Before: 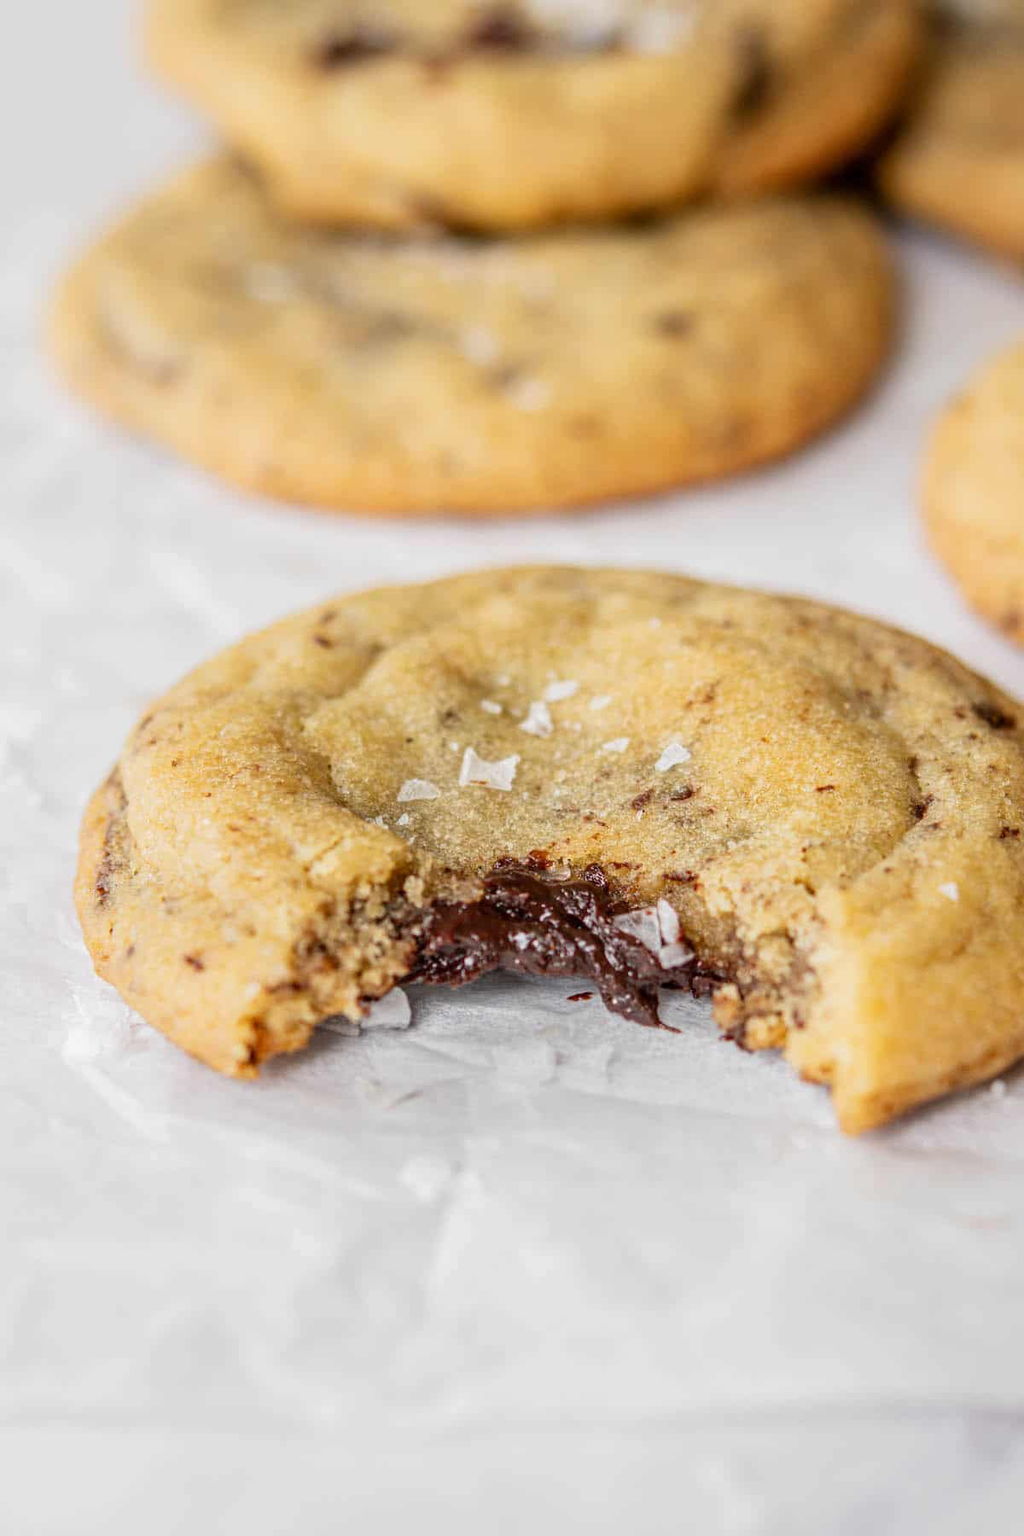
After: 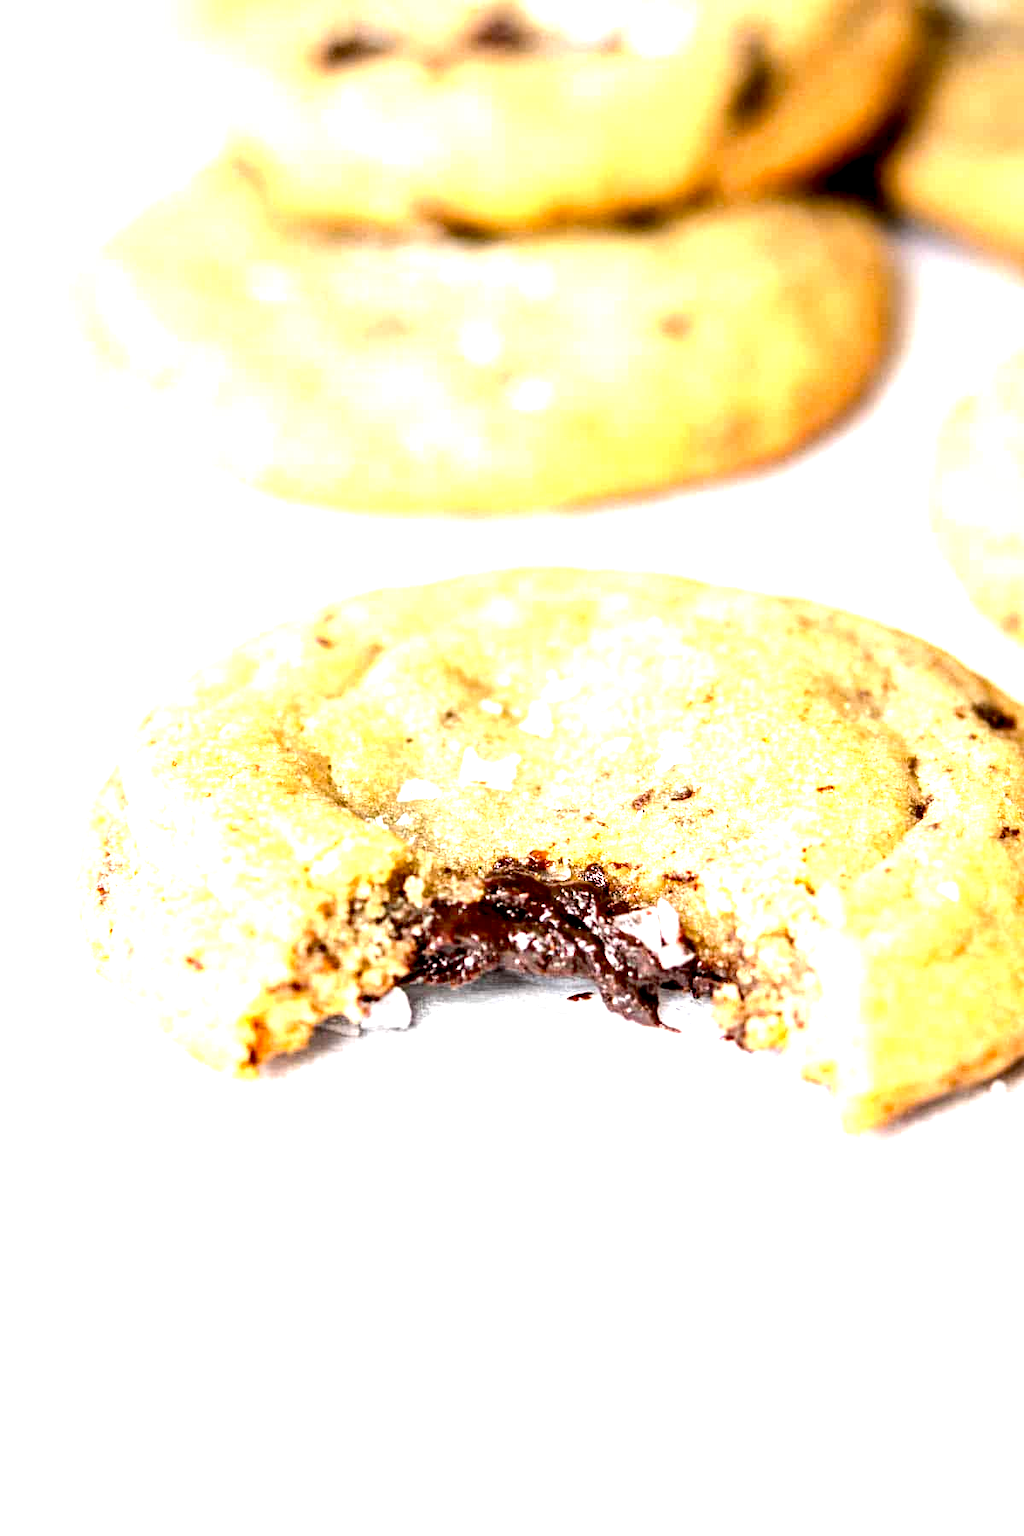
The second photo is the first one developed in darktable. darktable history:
tone equalizer: -8 EV -0.761 EV, -7 EV -0.683 EV, -6 EV -0.62 EV, -5 EV -0.402 EV, -3 EV 0.401 EV, -2 EV 0.6 EV, -1 EV 0.676 EV, +0 EV 0.75 EV, edges refinement/feathering 500, mask exposure compensation -1.57 EV, preserve details no
exposure: black level correction 0.011, exposure 1.081 EV, compensate highlight preservation false
